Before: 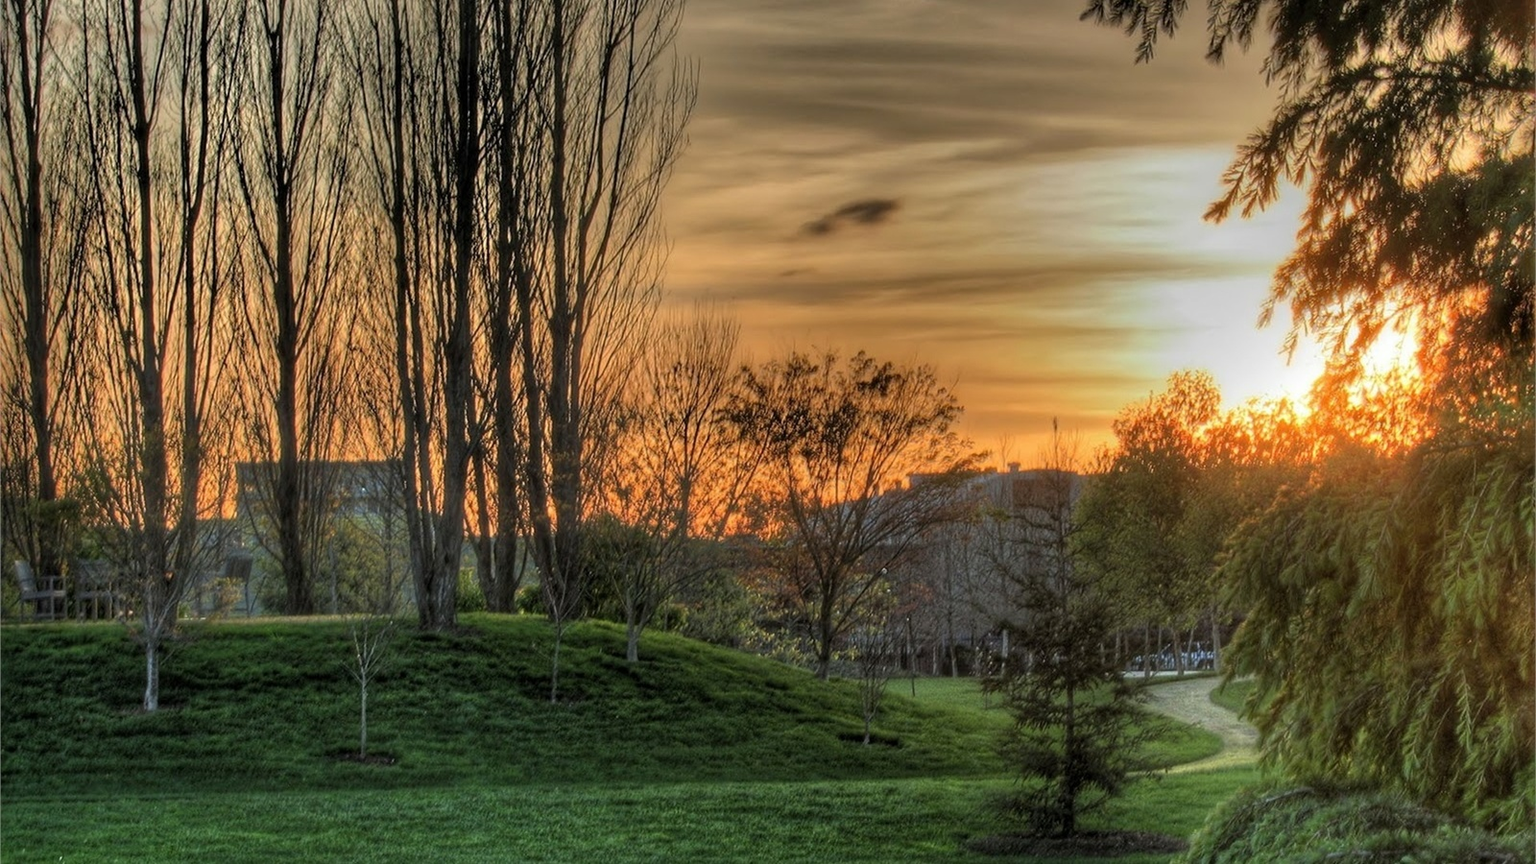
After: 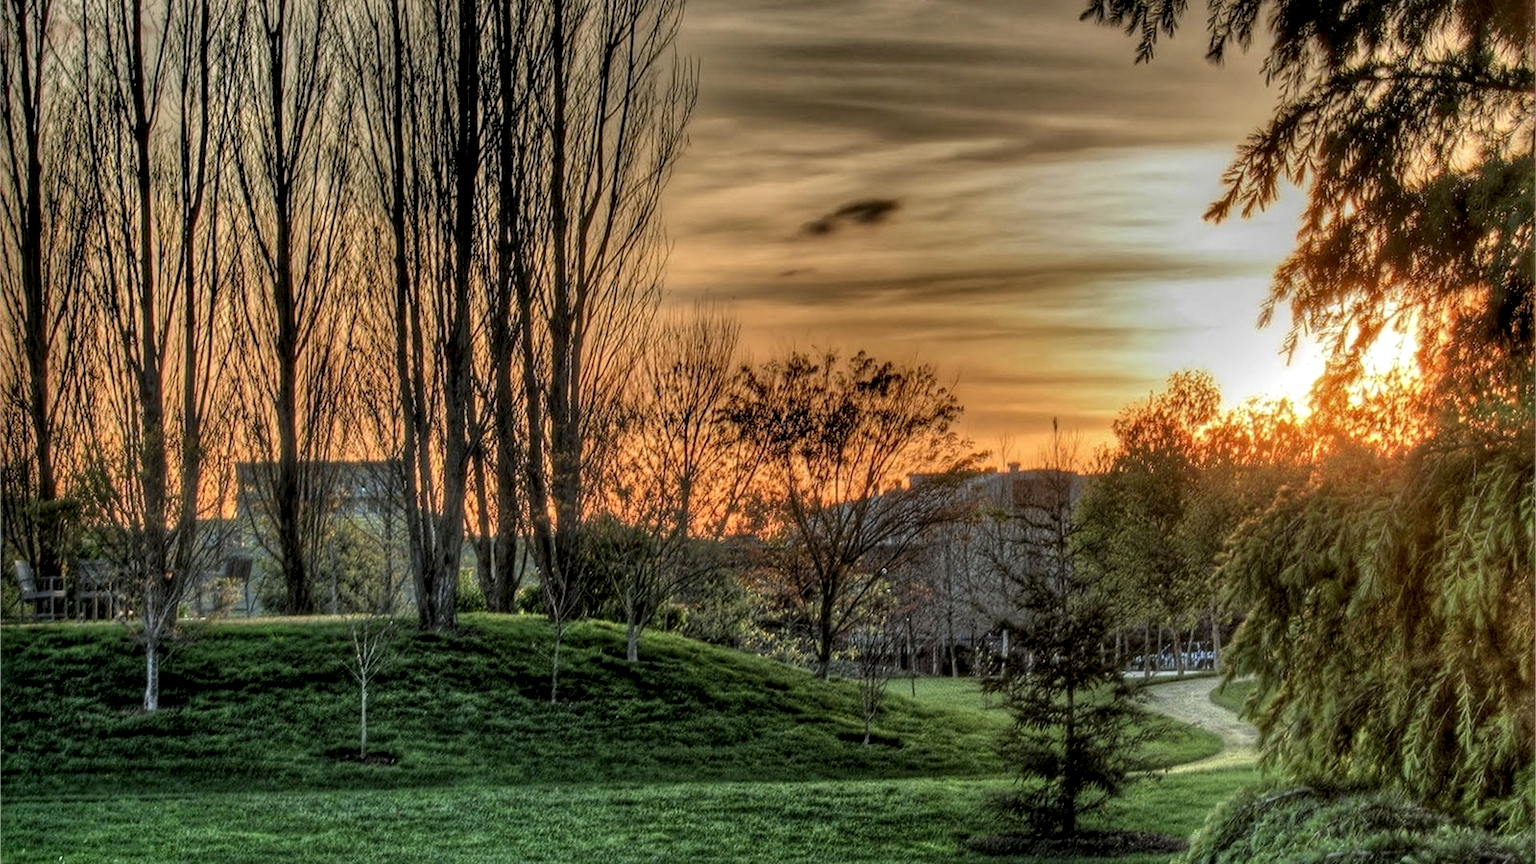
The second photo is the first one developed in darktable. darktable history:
tone equalizer: -8 EV 0.25 EV, -7 EV 0.417 EV, -6 EV 0.417 EV, -5 EV 0.25 EV, -3 EV -0.25 EV, -2 EV -0.417 EV, -1 EV -0.417 EV, +0 EV -0.25 EV, edges refinement/feathering 500, mask exposure compensation -1.57 EV, preserve details guided filter
local contrast: highlights 79%, shadows 56%, detail 175%, midtone range 0.428
white balance: emerald 1
